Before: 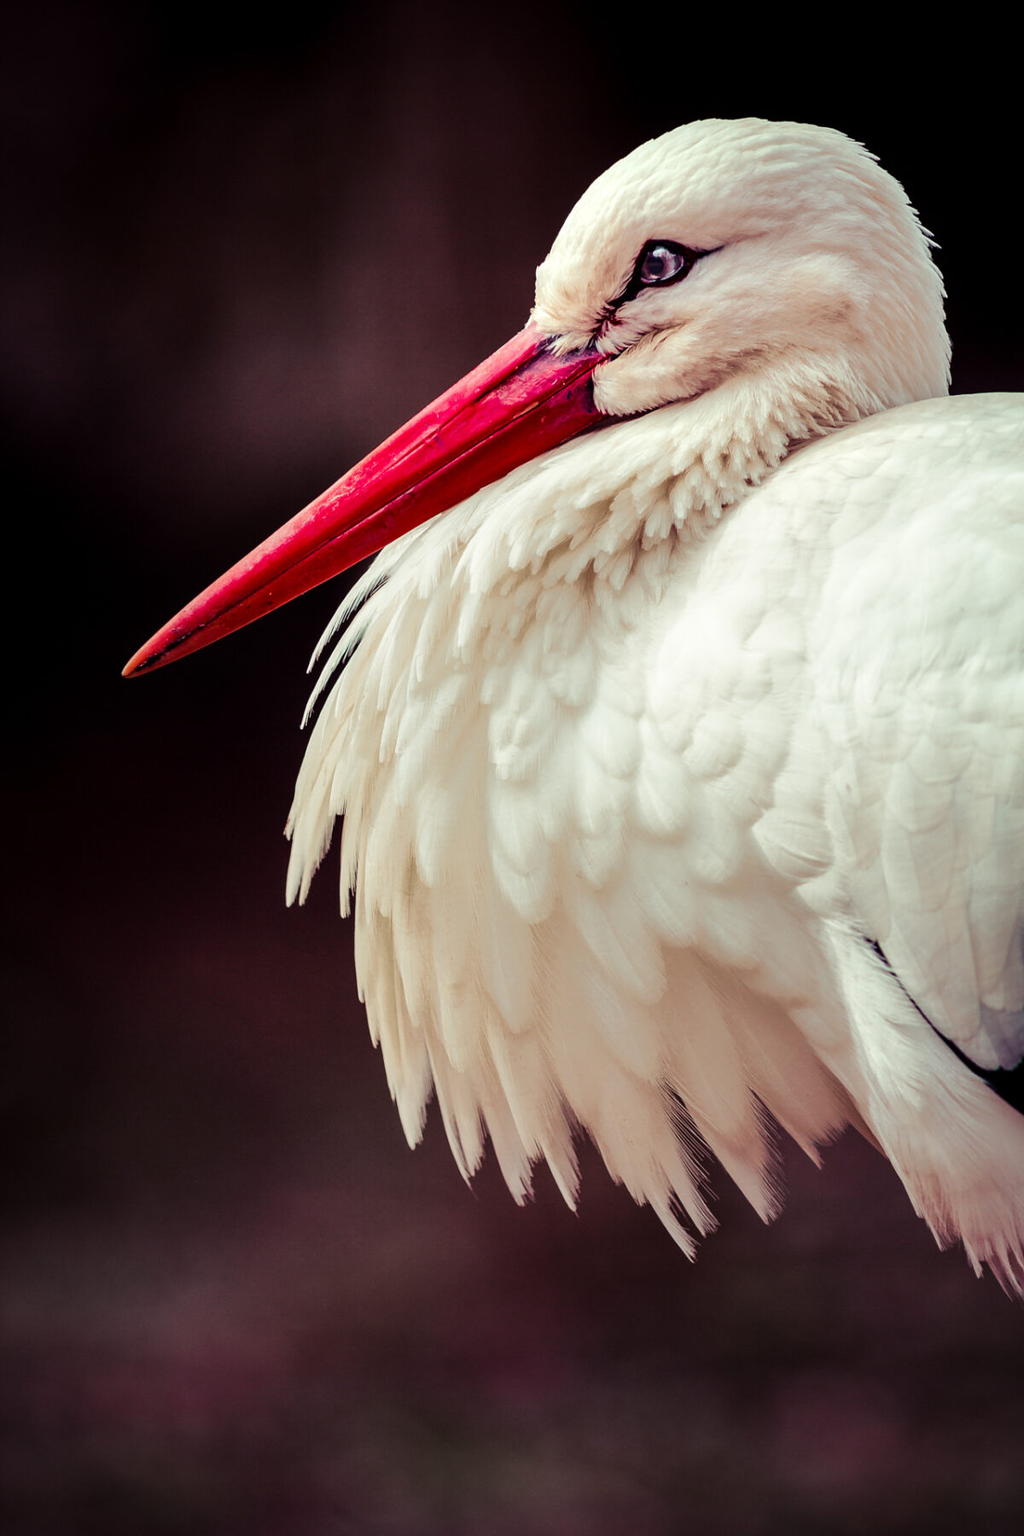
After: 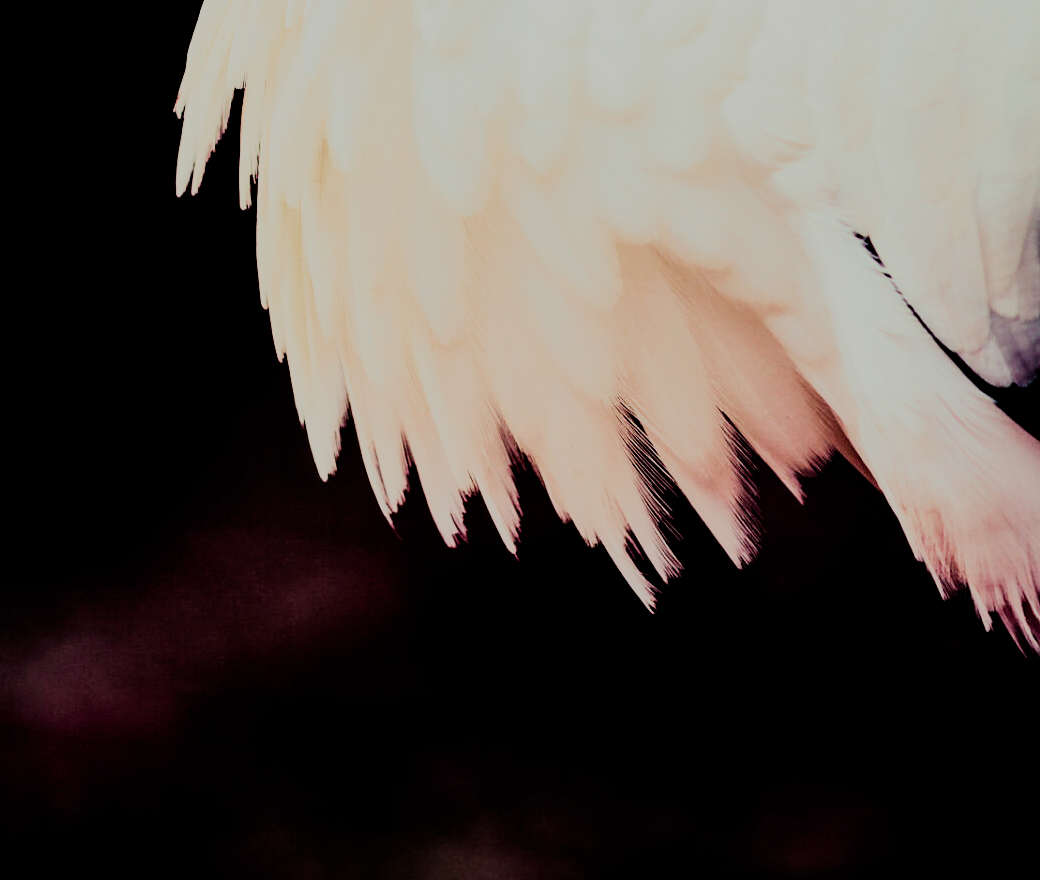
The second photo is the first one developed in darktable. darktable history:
crop and rotate: left 13.306%, top 48.129%, bottom 2.928%
color balance rgb: perceptual saturation grading › global saturation 20%, perceptual saturation grading › highlights -25%, perceptual saturation grading › shadows 25%
rgb curve: curves: ch0 [(0, 0) (0.21, 0.15) (0.24, 0.21) (0.5, 0.75) (0.75, 0.96) (0.89, 0.99) (1, 1)]; ch1 [(0, 0.02) (0.21, 0.13) (0.25, 0.2) (0.5, 0.67) (0.75, 0.9) (0.89, 0.97) (1, 1)]; ch2 [(0, 0.02) (0.21, 0.13) (0.25, 0.2) (0.5, 0.67) (0.75, 0.9) (0.89, 0.97) (1, 1)], compensate middle gray true
filmic rgb: middle gray luminance 29%, black relative exposure -10.3 EV, white relative exposure 5.5 EV, threshold 6 EV, target black luminance 0%, hardness 3.95, latitude 2.04%, contrast 1.132, highlights saturation mix 5%, shadows ↔ highlights balance 15.11%, preserve chrominance no, color science v3 (2019), use custom middle-gray values true, iterations of high-quality reconstruction 0, enable highlight reconstruction true
